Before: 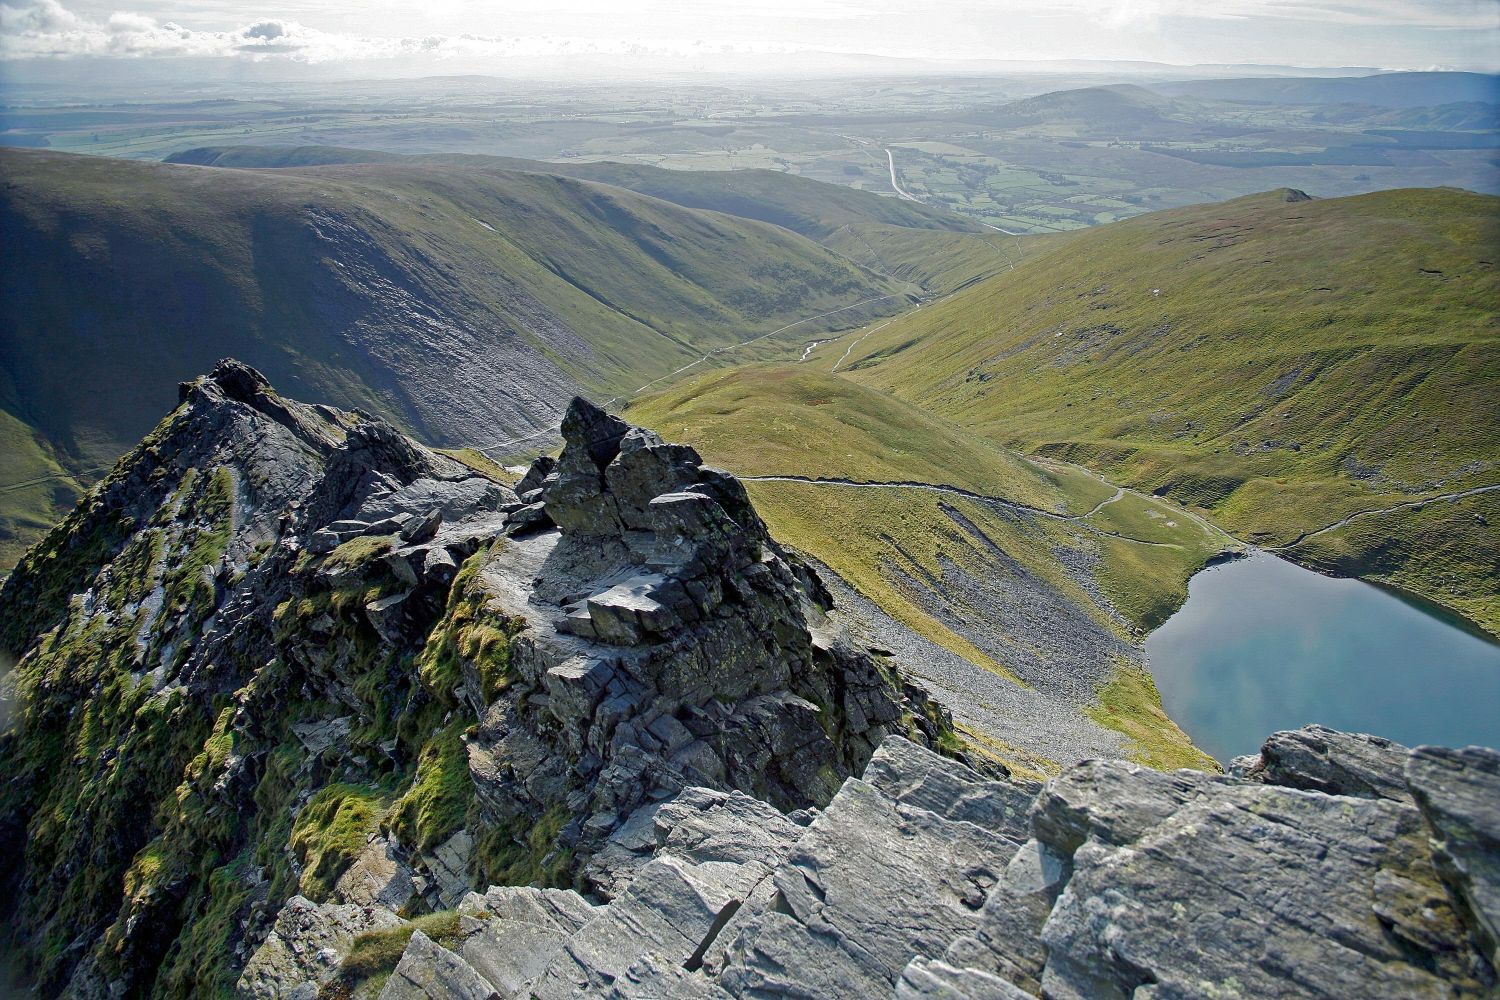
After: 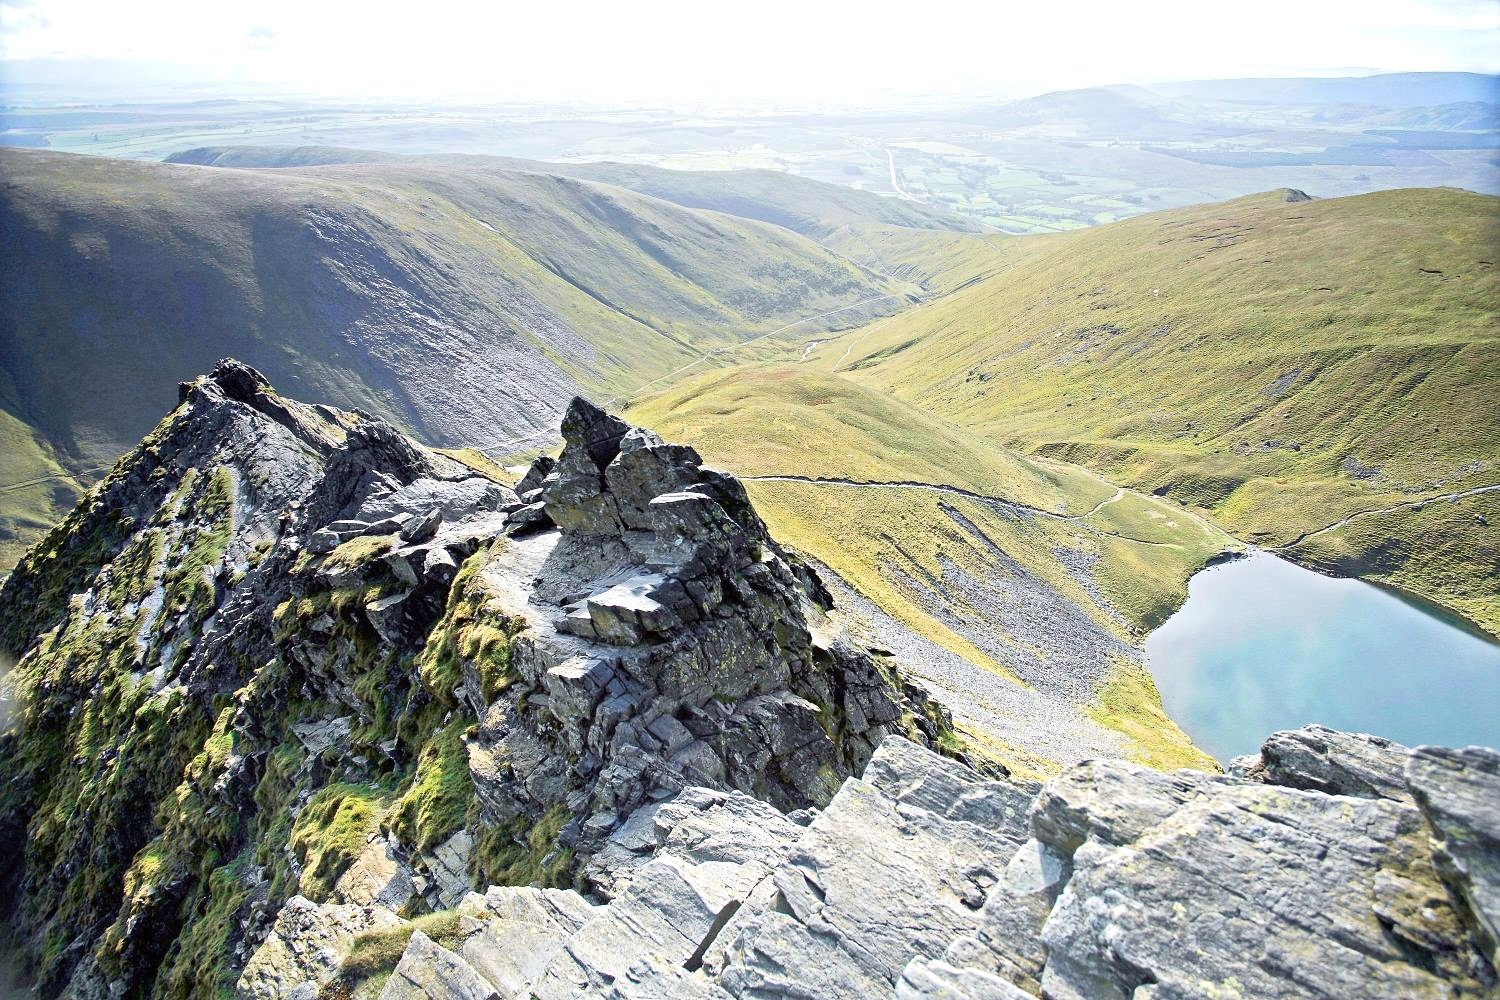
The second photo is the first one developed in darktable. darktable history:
tone curve: curves: ch0 [(0, 0) (0.739, 0.837) (1, 1)]; ch1 [(0, 0) (0.226, 0.261) (0.383, 0.397) (0.462, 0.473) (0.498, 0.502) (0.521, 0.52) (0.578, 0.57) (1, 1)]; ch2 [(0, 0) (0.438, 0.456) (0.5, 0.5) (0.547, 0.557) (0.597, 0.58) (0.629, 0.603) (1, 1)], color space Lab, independent channels, preserve colors none
exposure: black level correction 0, exposure 0.9 EV, compensate highlight preservation false
color correction: saturation 1.11
